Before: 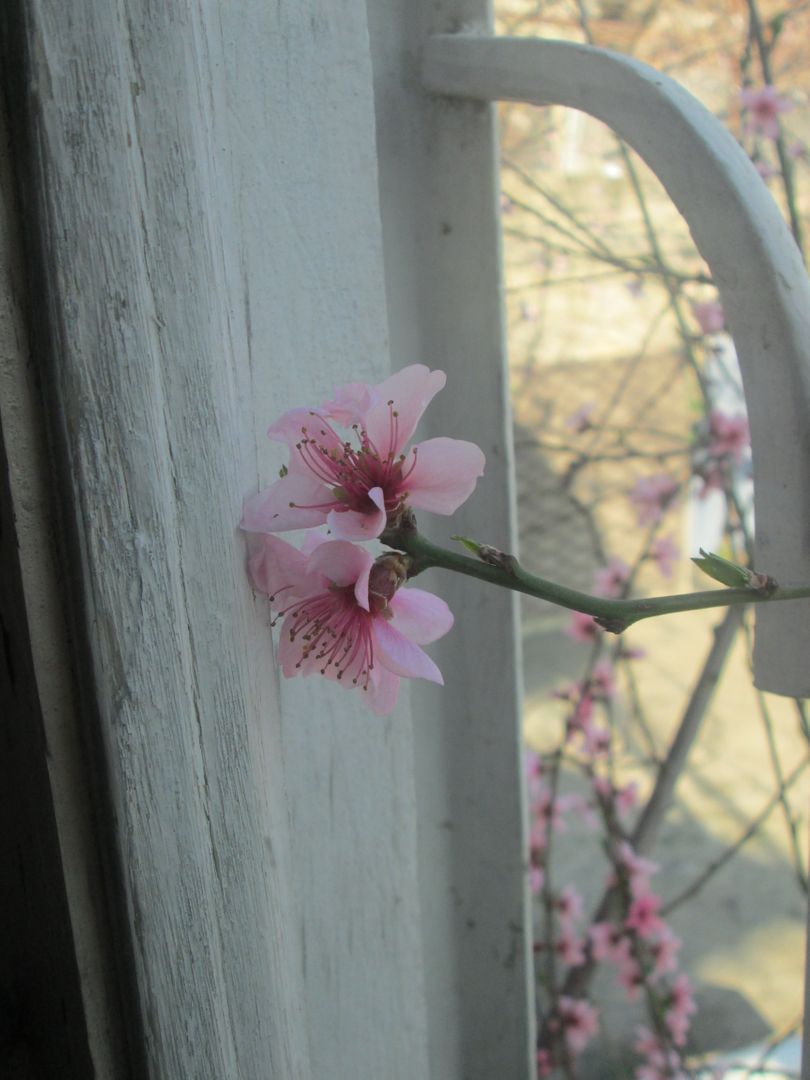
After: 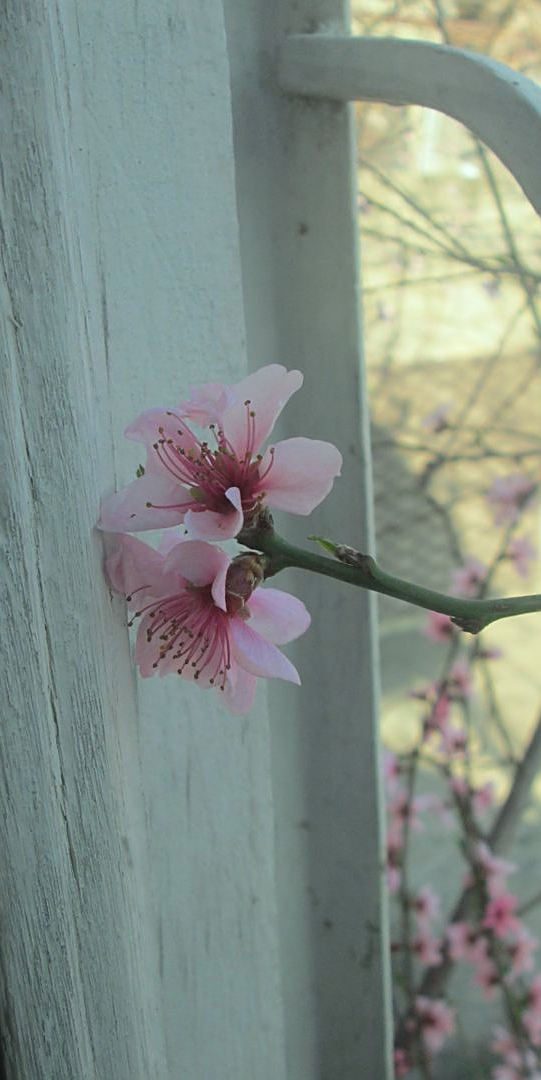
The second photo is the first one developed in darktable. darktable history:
crop and rotate: left 17.732%, right 15.423%
color balance rgb: saturation formula JzAzBz (2021)
color correction: highlights a* -6.69, highlights b* 0.49
sharpen: on, module defaults
